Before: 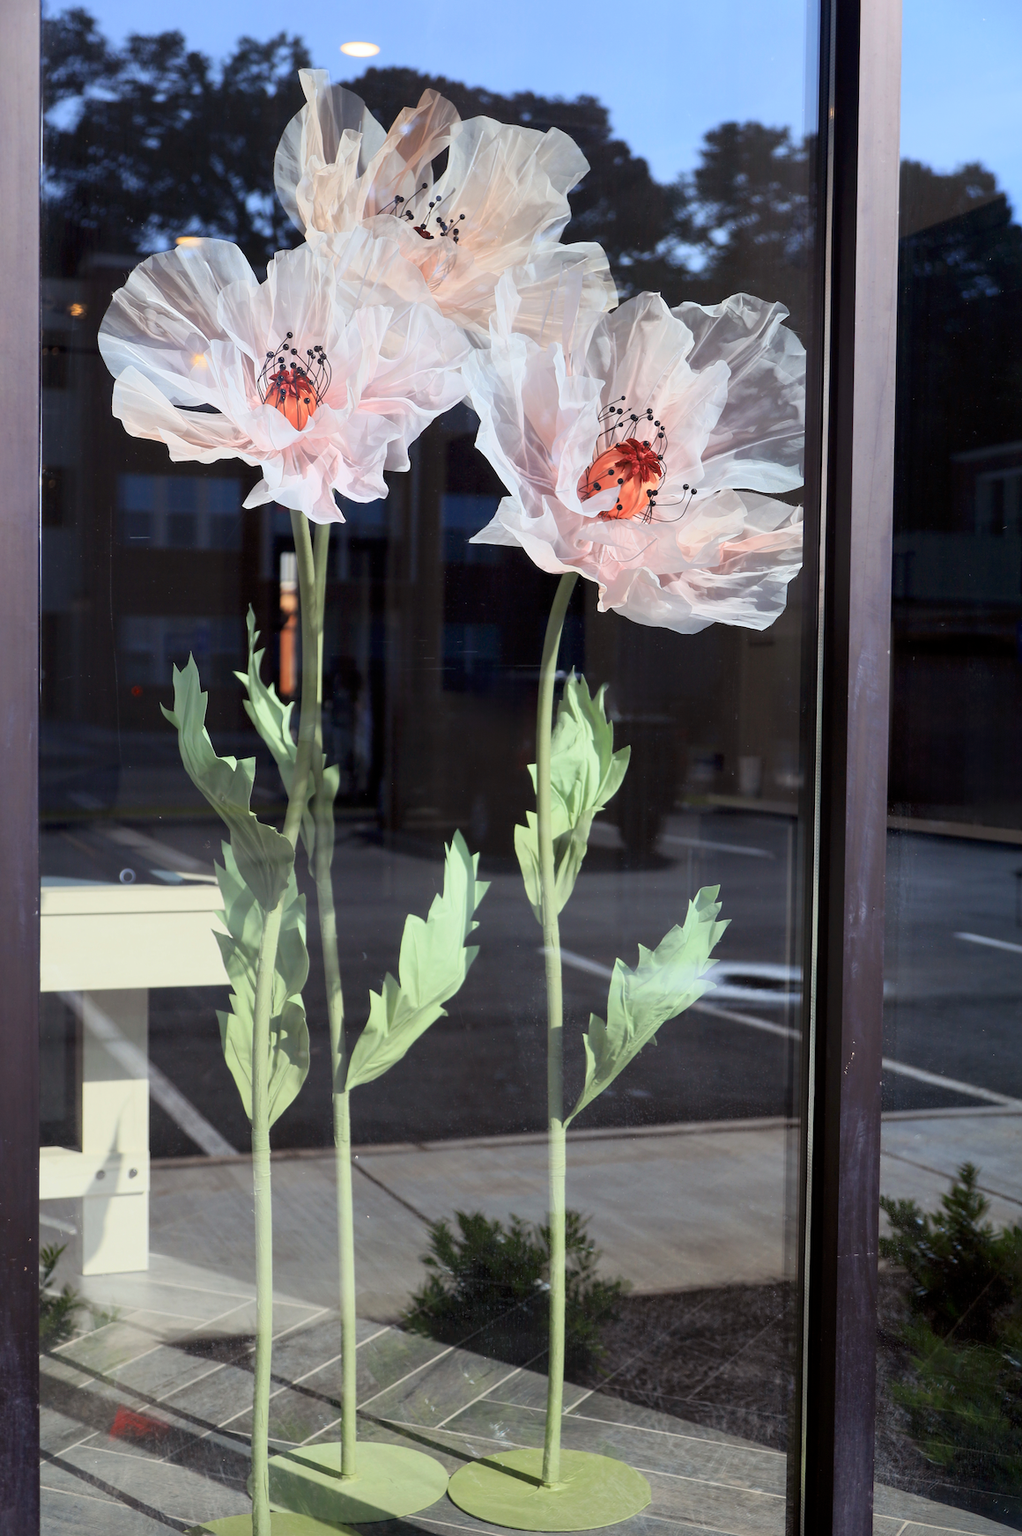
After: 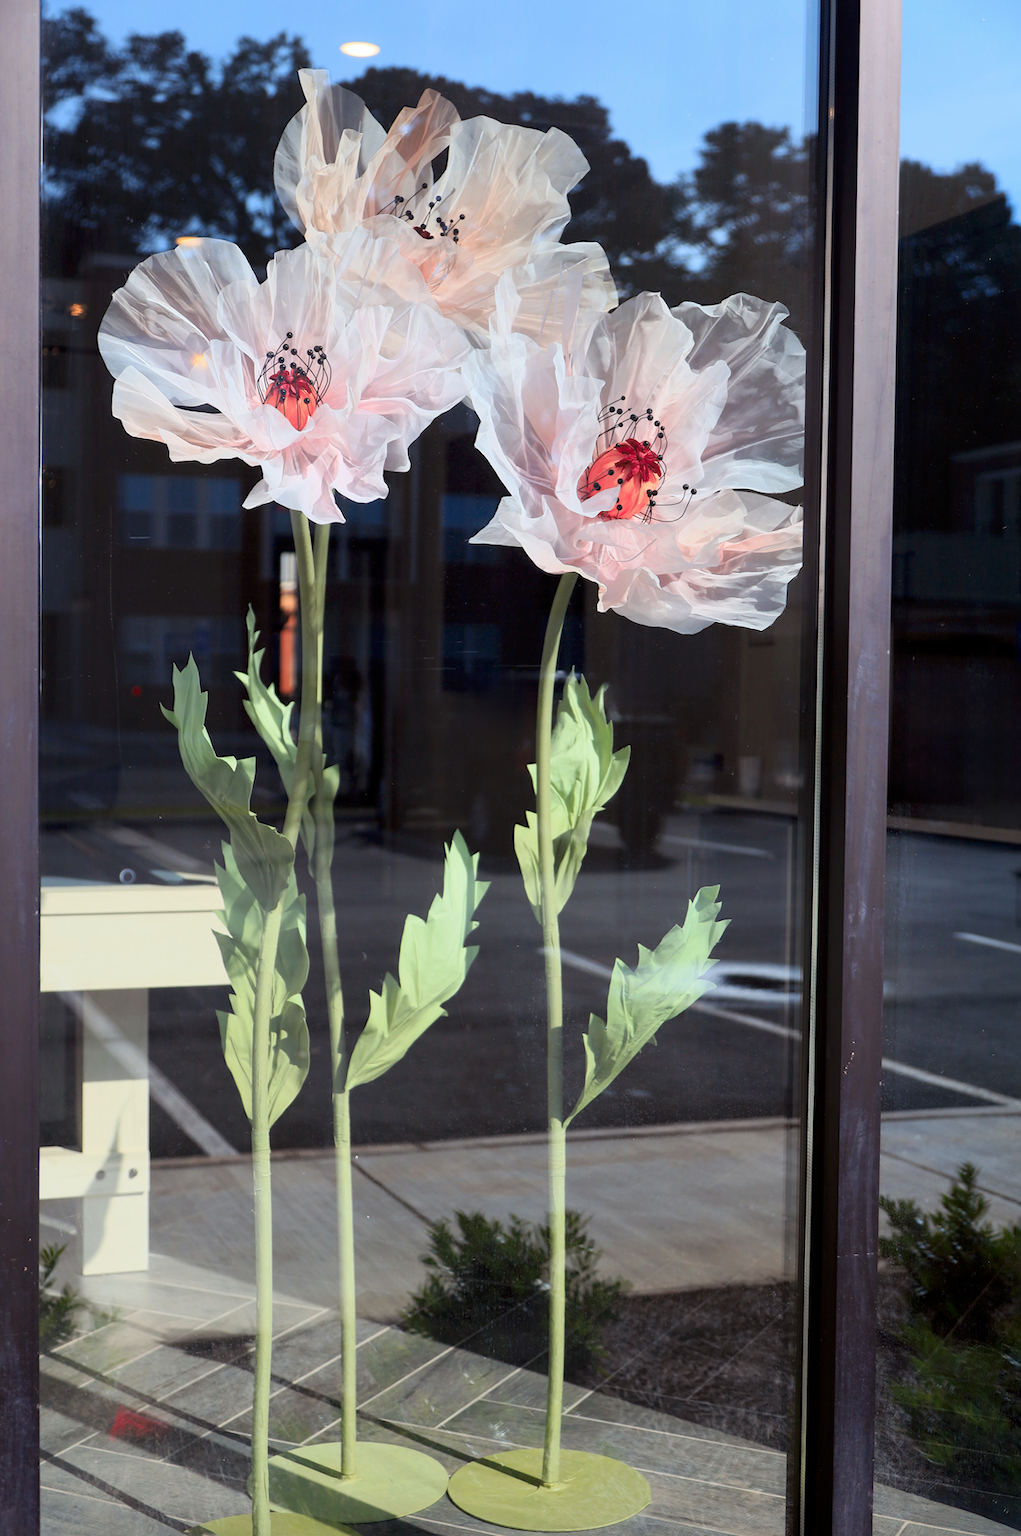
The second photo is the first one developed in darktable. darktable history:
exposure: compensate highlight preservation false
color zones: curves: ch1 [(0.235, 0.558) (0.75, 0.5)]; ch2 [(0.25, 0.462) (0.749, 0.457)]
